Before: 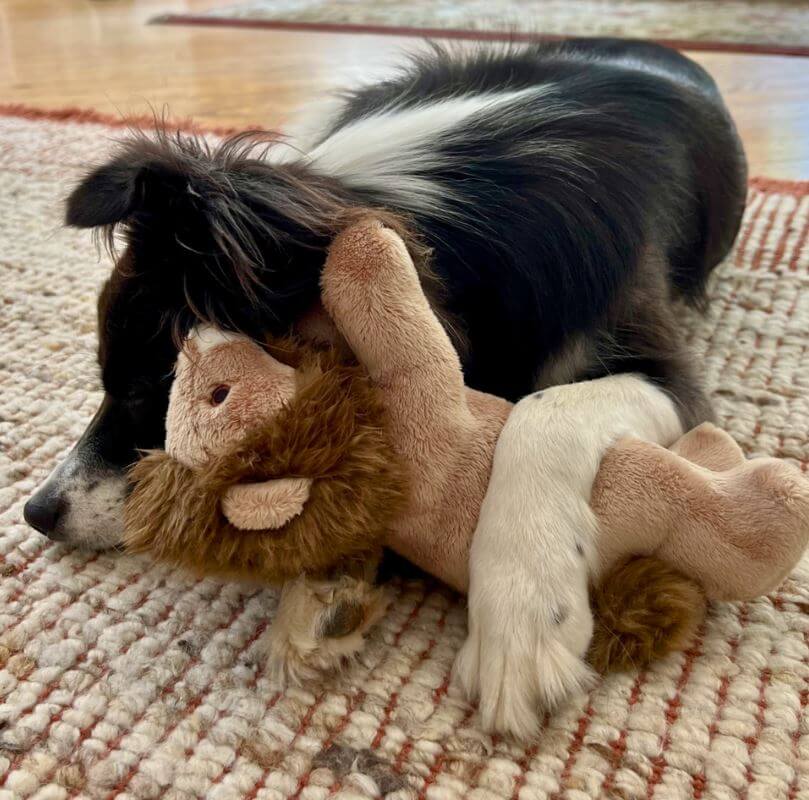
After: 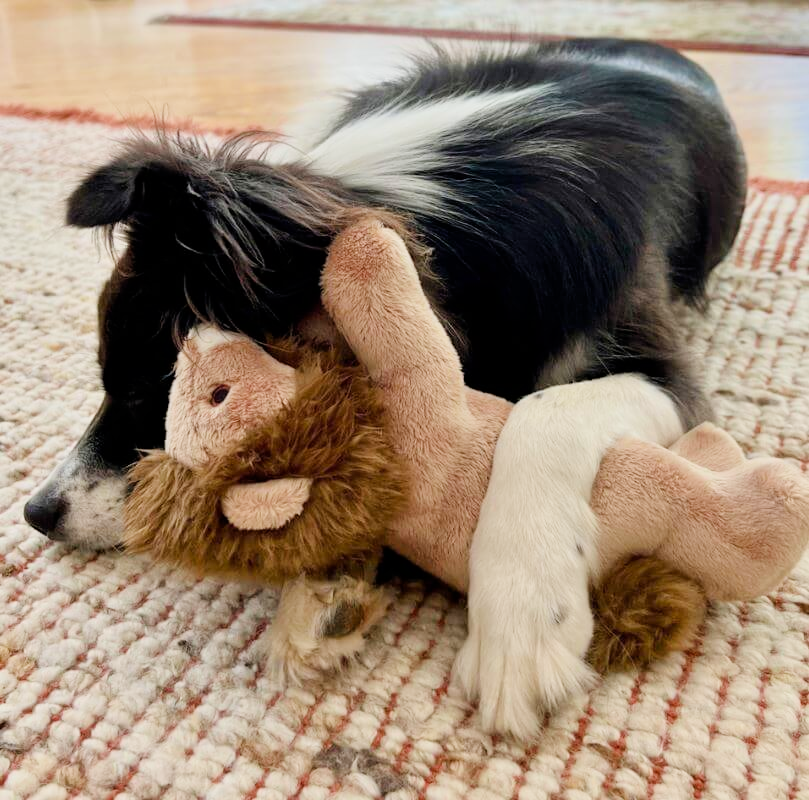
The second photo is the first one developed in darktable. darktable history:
filmic rgb: black relative exposure -7.65 EV, white relative exposure 4.56 EV, threshold 3.04 EV, hardness 3.61, enable highlight reconstruction true
exposure: black level correction 0, exposure 0.895 EV, compensate highlight preservation false
